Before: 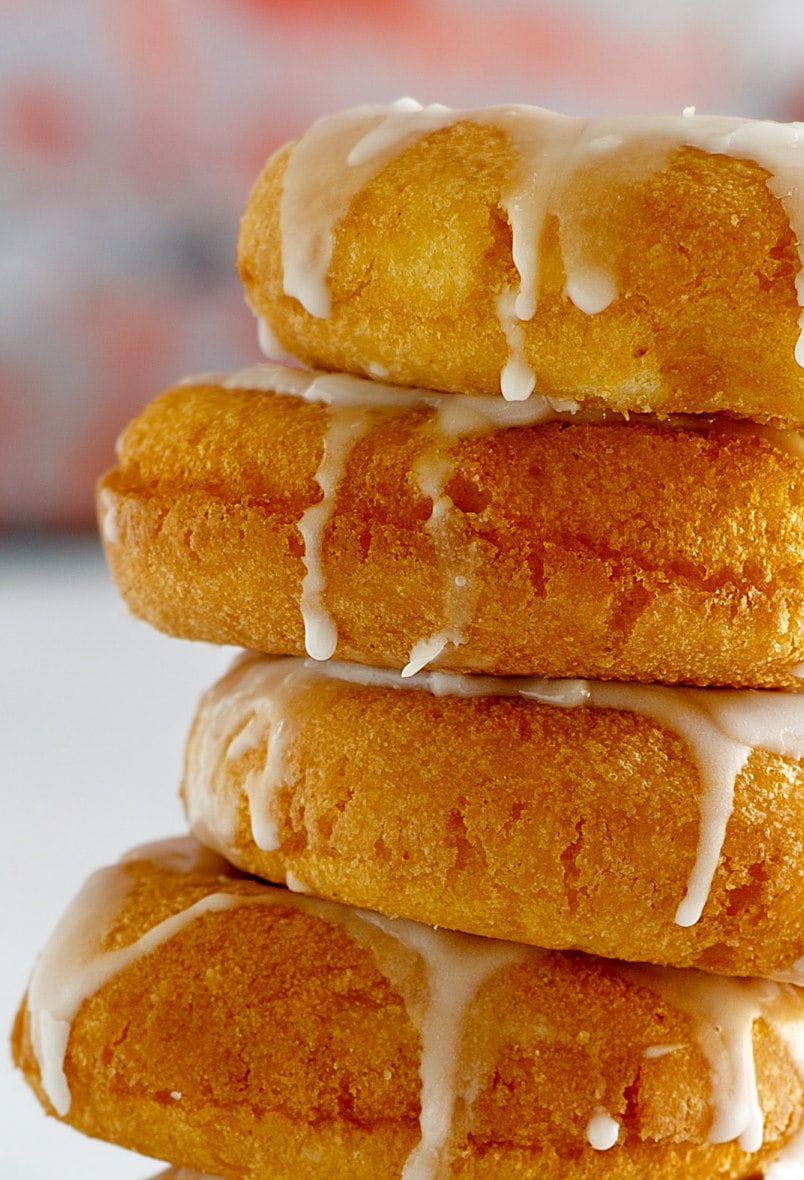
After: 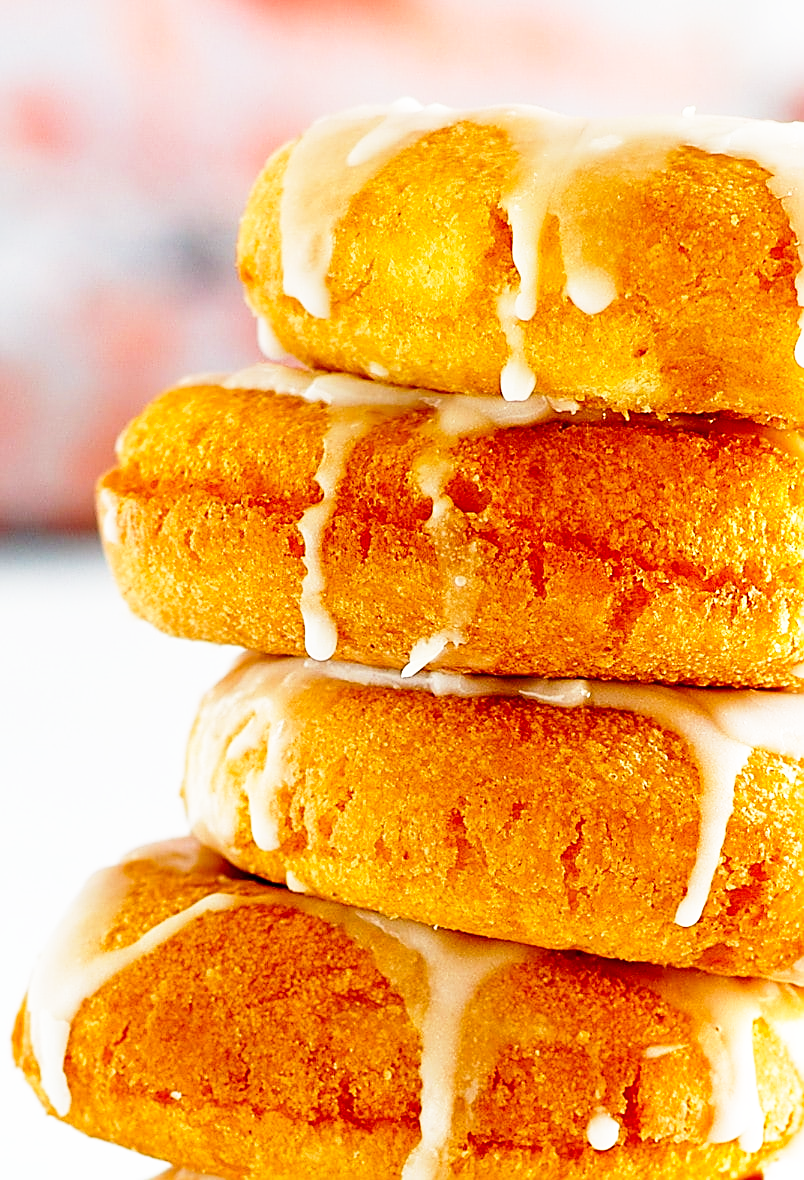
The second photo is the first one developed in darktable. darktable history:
base curve: curves: ch0 [(0, 0) (0.026, 0.03) (0.109, 0.232) (0.351, 0.748) (0.669, 0.968) (1, 1)], preserve colors none
sharpen: on, module defaults
